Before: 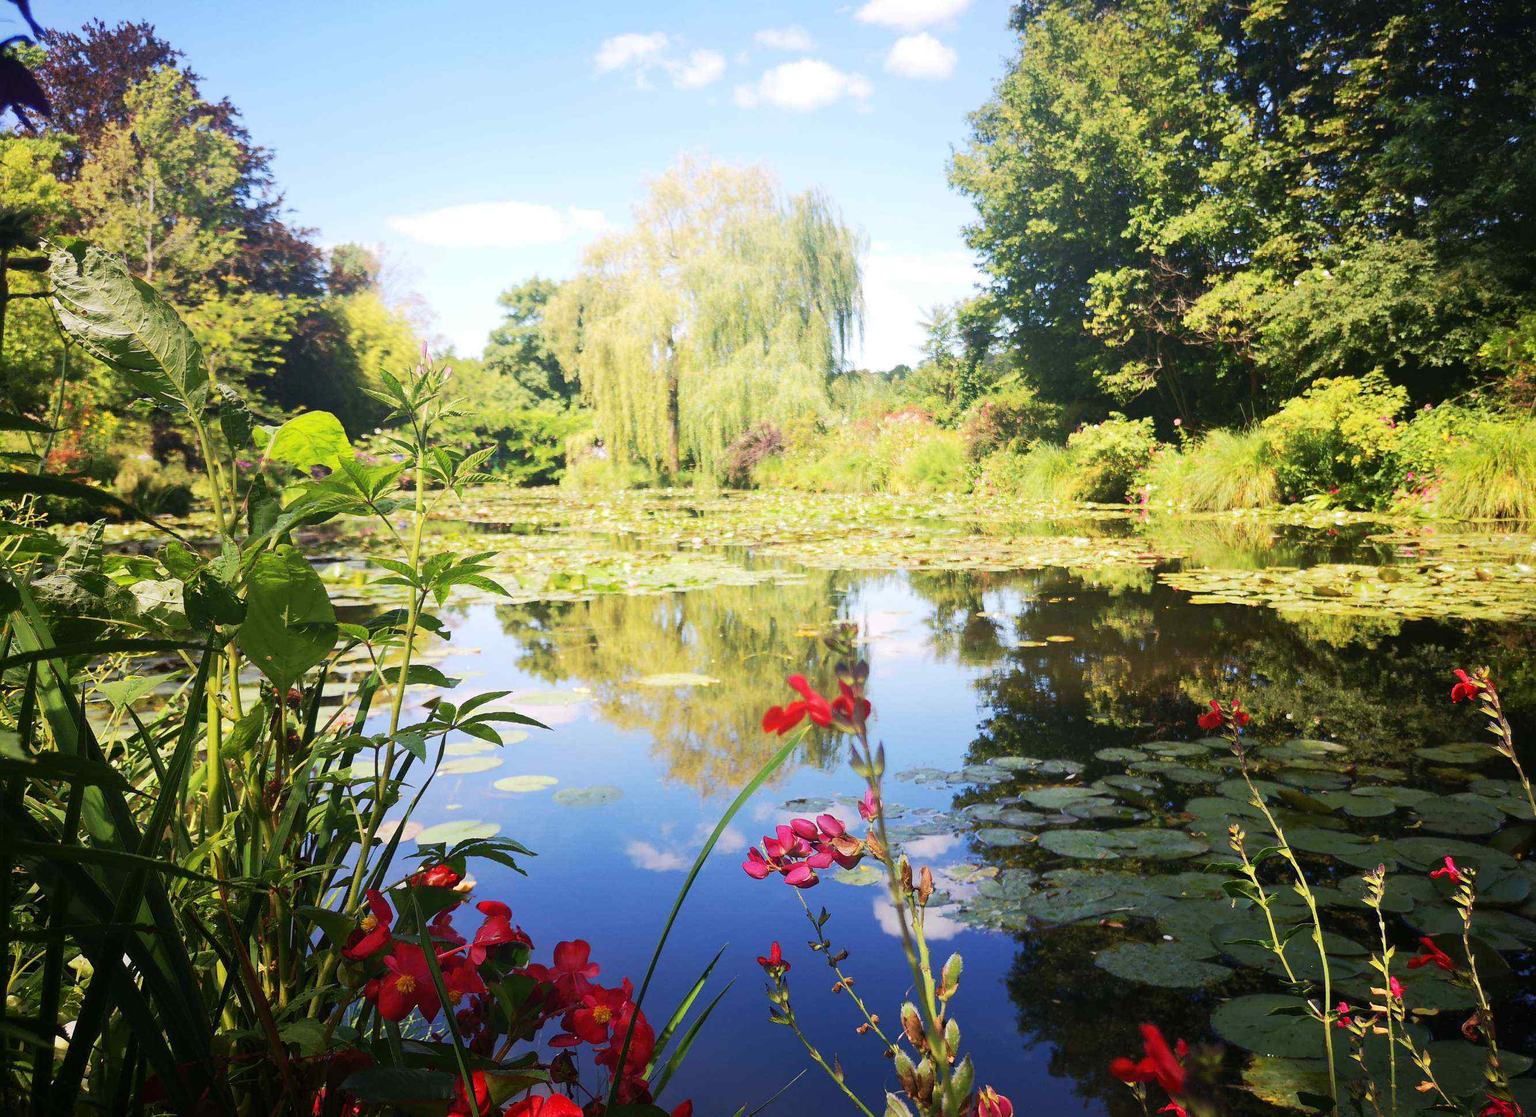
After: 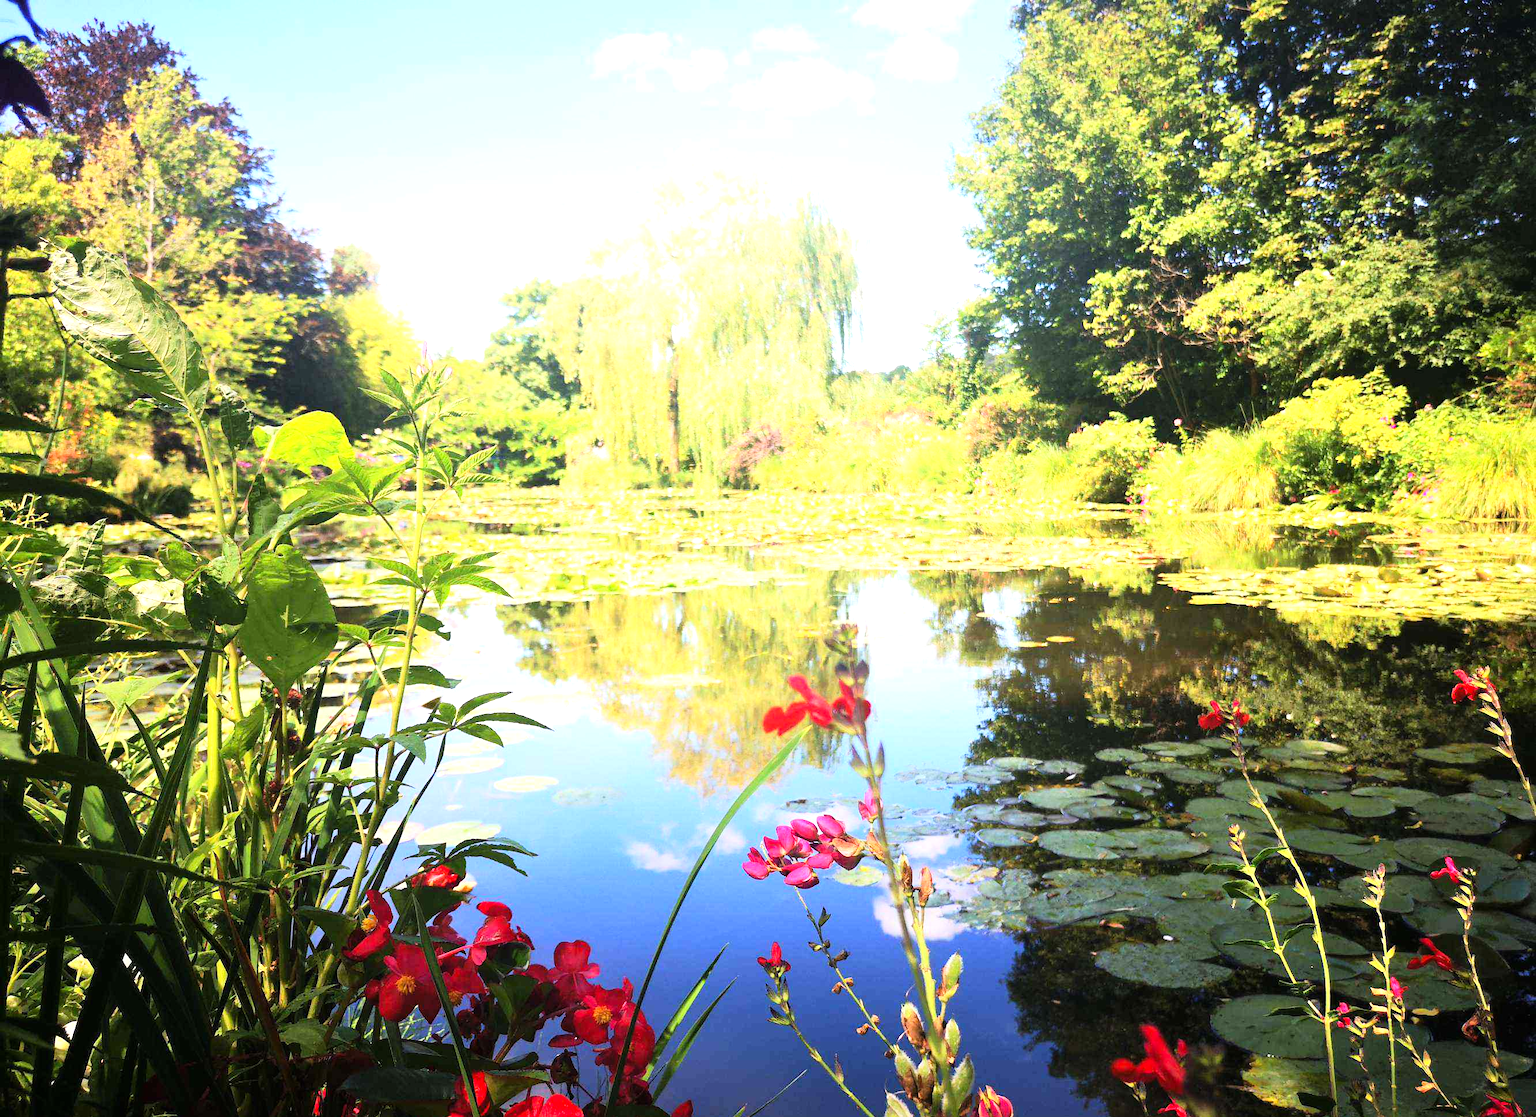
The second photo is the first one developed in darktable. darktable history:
tone curve: curves: ch0 [(0, 0) (0.004, 0.001) (0.133, 0.112) (0.325, 0.362) (0.832, 0.893) (1, 1)], color space Lab, linked channels, preserve colors none
exposure: black level correction 0, exposure 0.7 EV, compensate highlight preservation false
